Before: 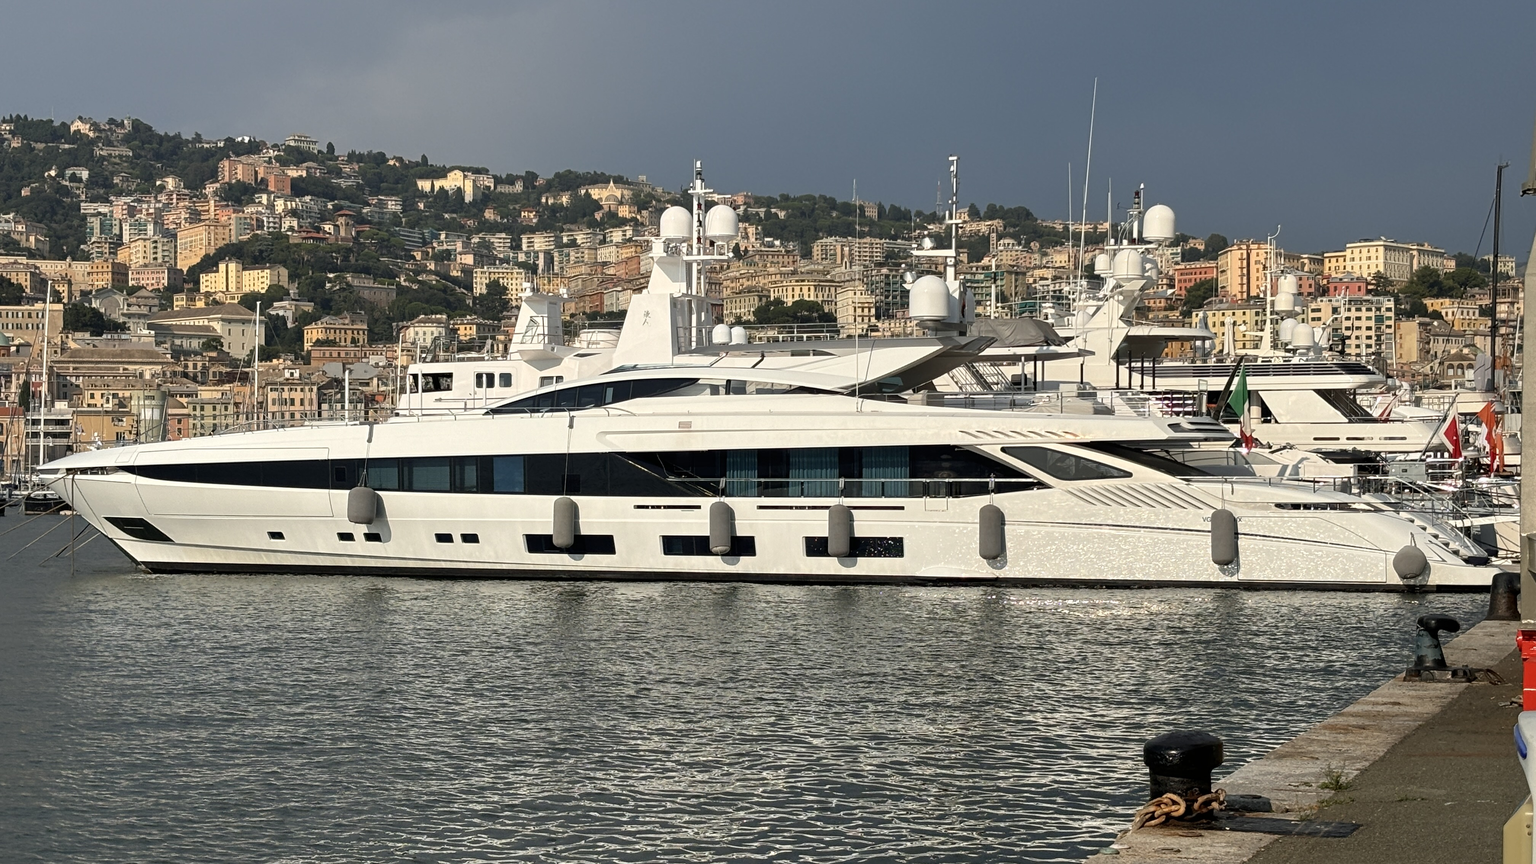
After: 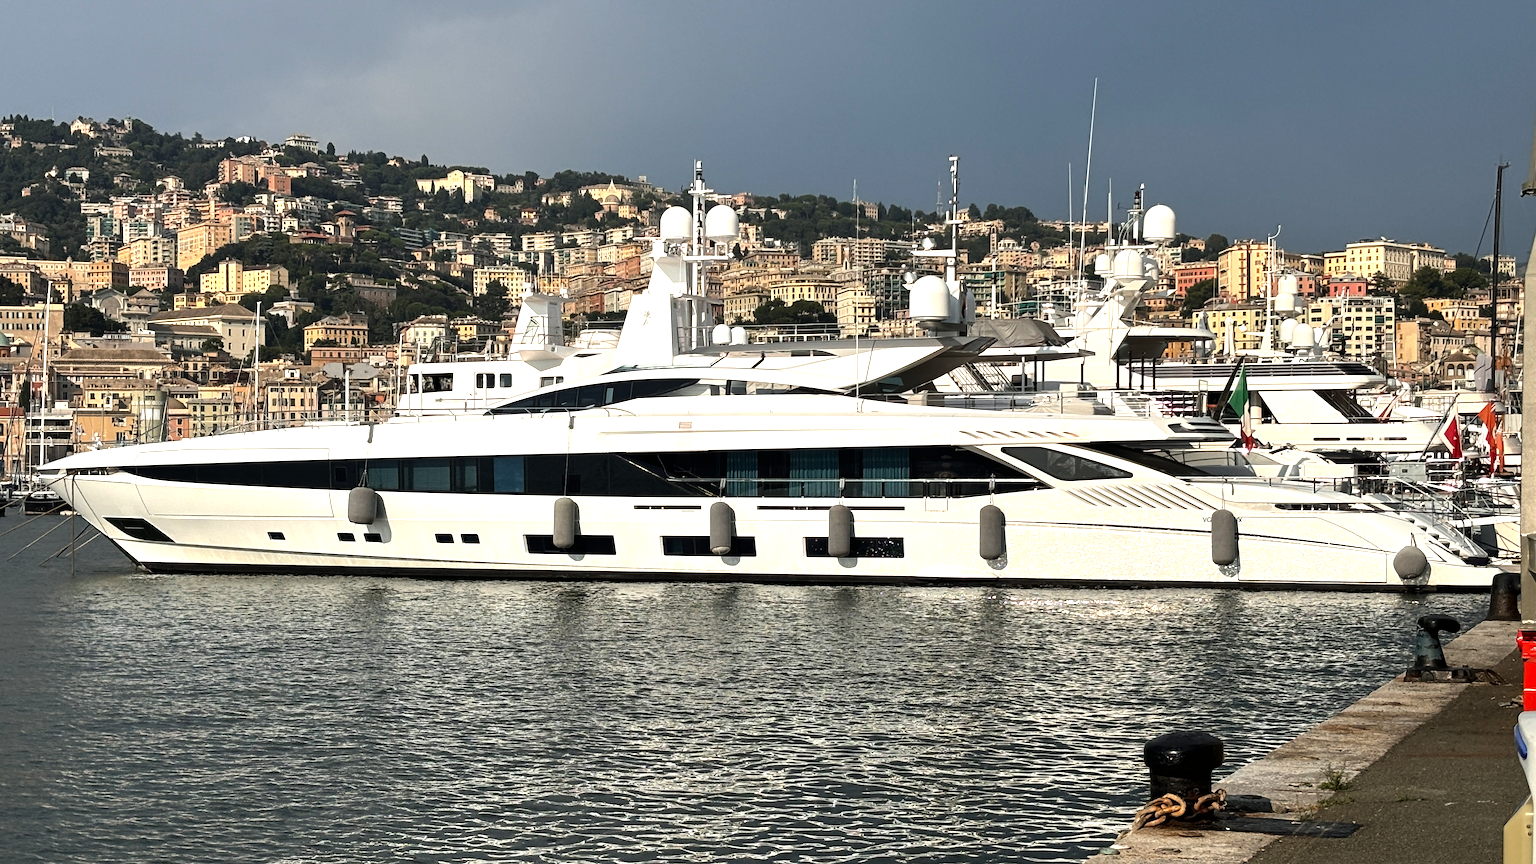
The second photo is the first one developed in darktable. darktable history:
tone equalizer: -8 EV -0.76 EV, -7 EV -0.715 EV, -6 EV -0.623 EV, -5 EV -0.381 EV, -3 EV 0.382 EV, -2 EV 0.6 EV, -1 EV 0.675 EV, +0 EV 0.77 EV, edges refinement/feathering 500, mask exposure compensation -1.57 EV, preserve details no
